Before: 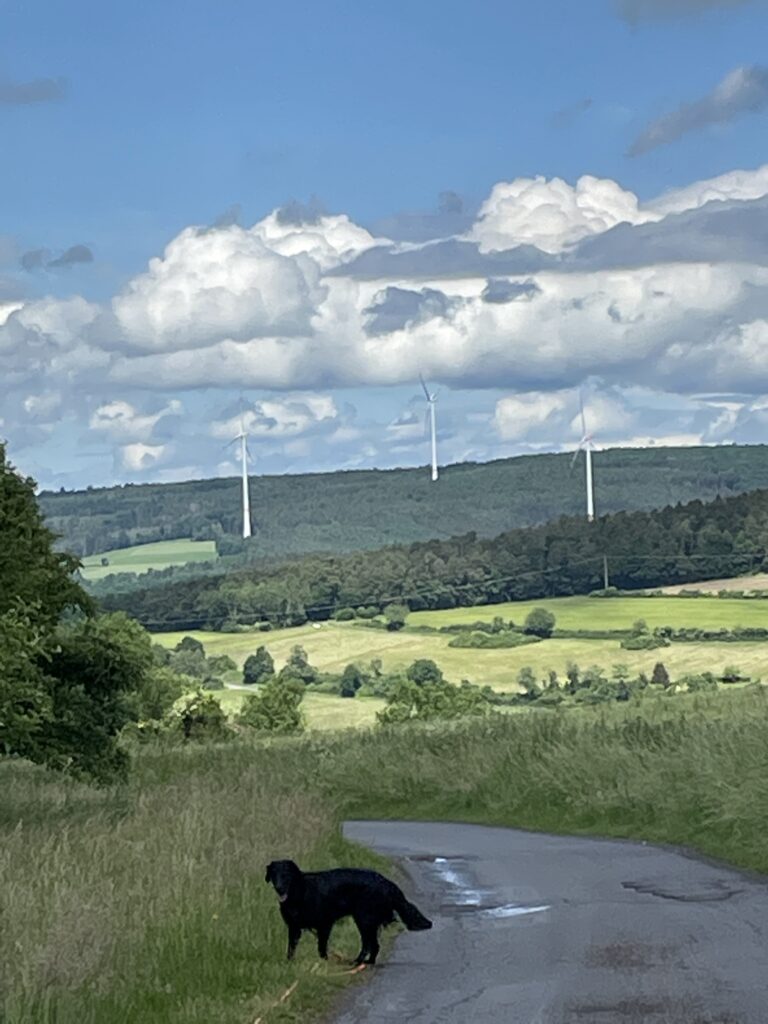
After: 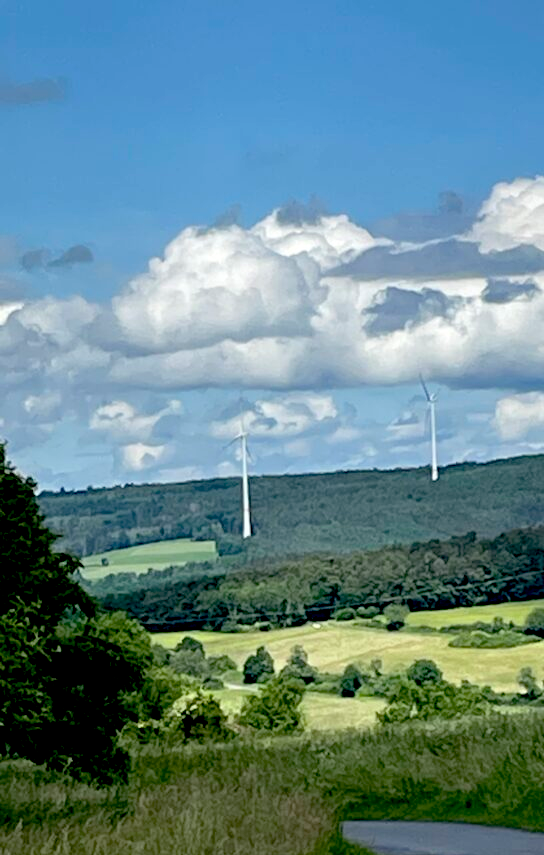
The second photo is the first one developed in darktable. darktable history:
crop: right 29.042%, bottom 16.47%
exposure: black level correction 0.048, exposure 0.013 EV, compensate highlight preservation false
